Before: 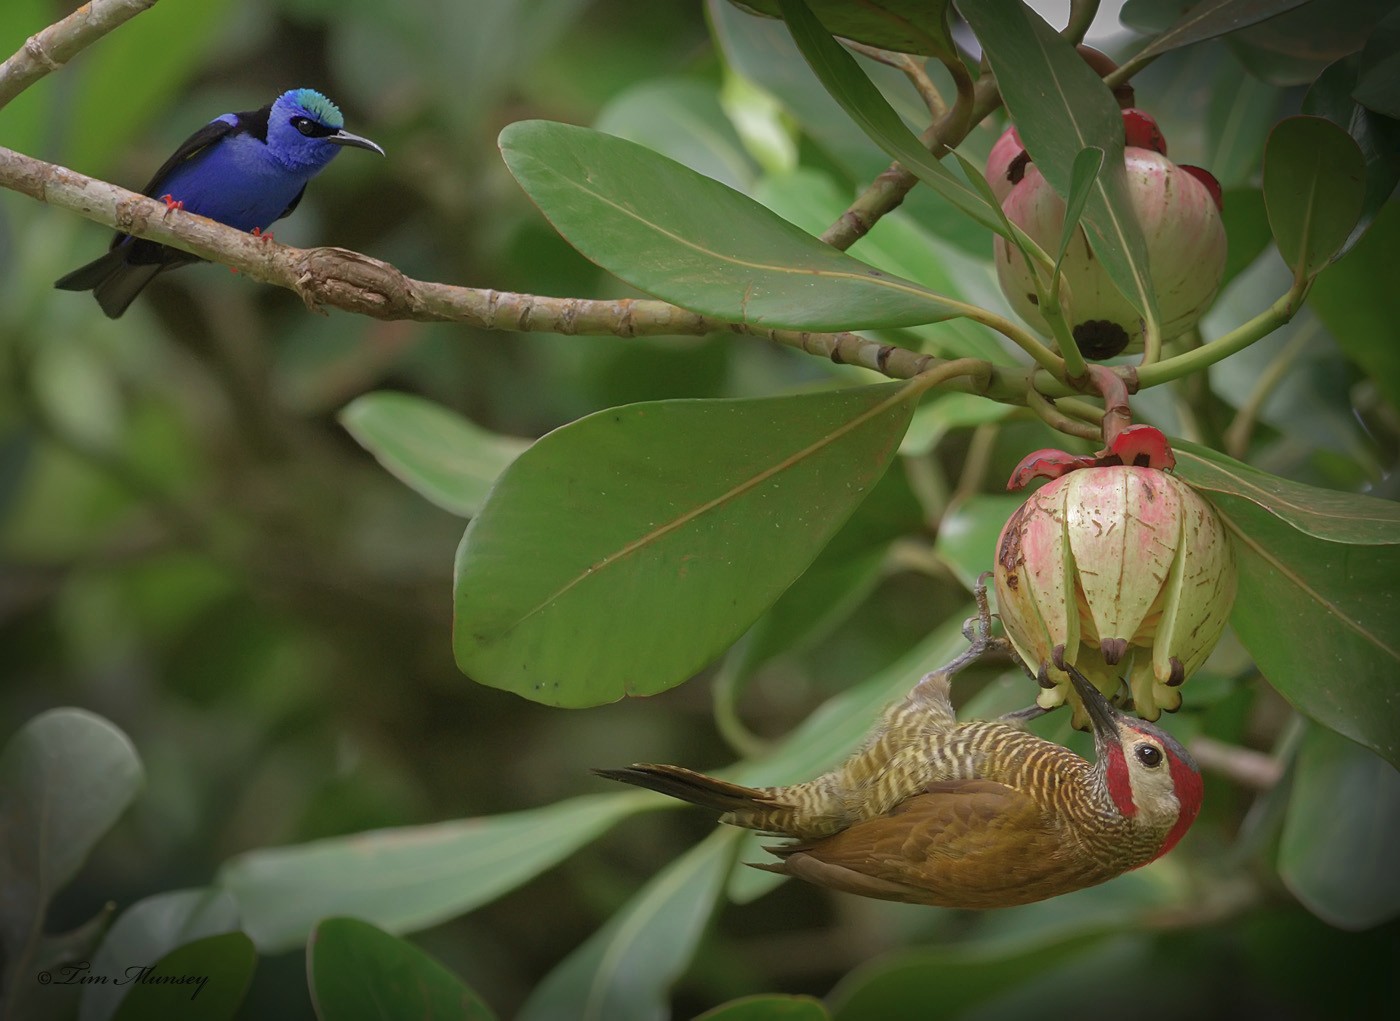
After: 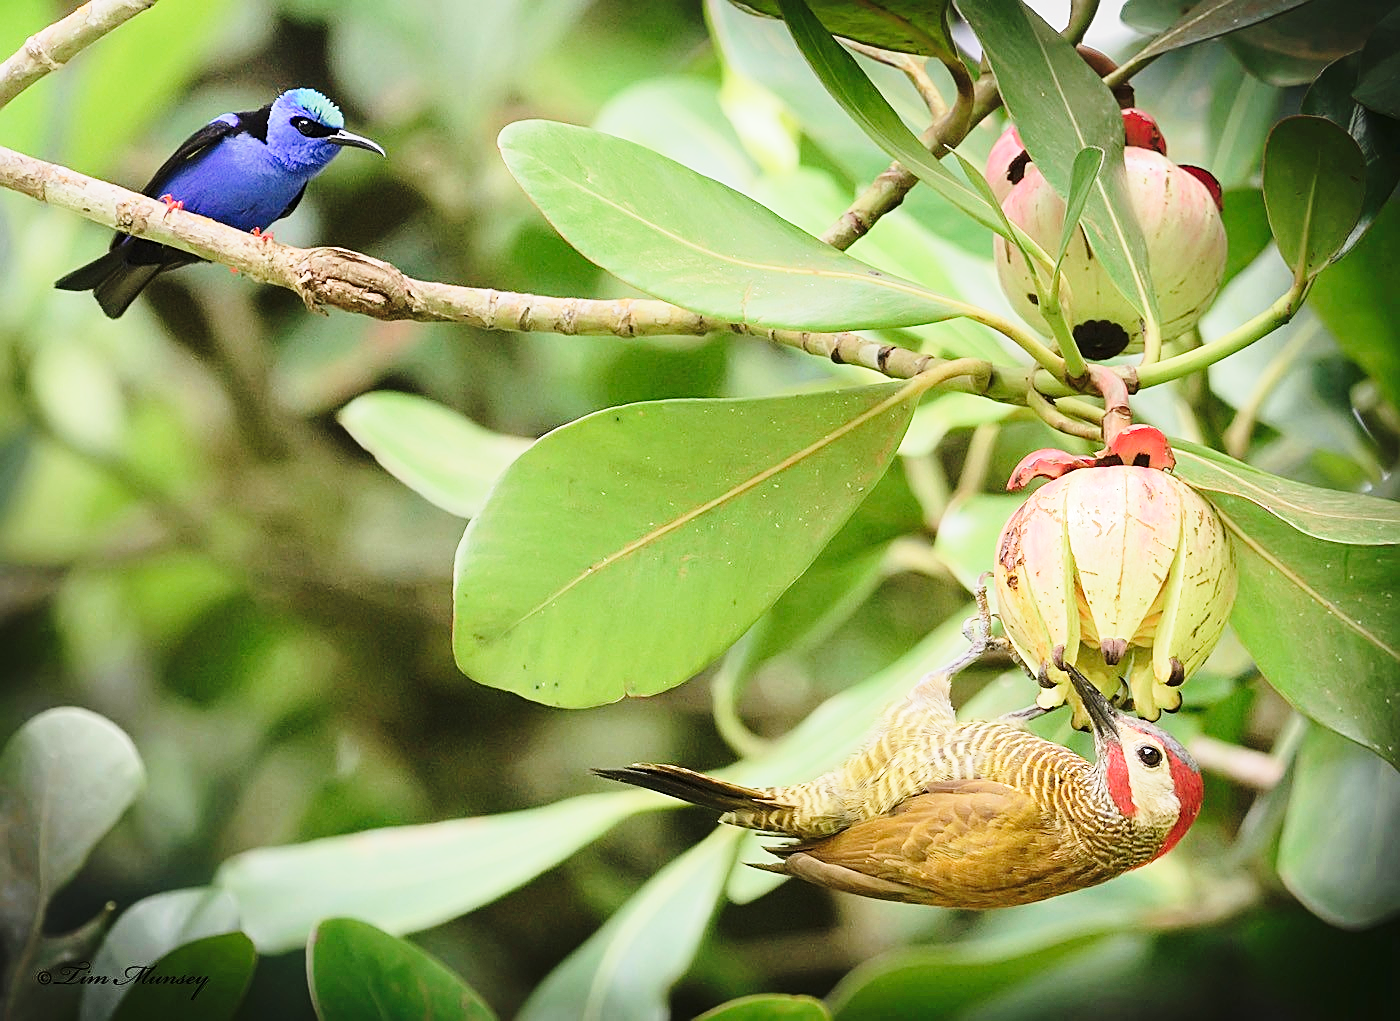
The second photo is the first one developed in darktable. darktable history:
tone equalizer: -7 EV 0.142 EV, -6 EV 0.577 EV, -5 EV 1.14 EV, -4 EV 1.33 EV, -3 EV 1.17 EV, -2 EV 0.6 EV, -1 EV 0.156 EV, edges refinement/feathering 500, mask exposure compensation -1.57 EV, preserve details no
base curve: curves: ch0 [(0, 0) (0.028, 0.03) (0.121, 0.232) (0.46, 0.748) (0.859, 0.968) (1, 1)], preserve colors none
sharpen: amount 0.563
